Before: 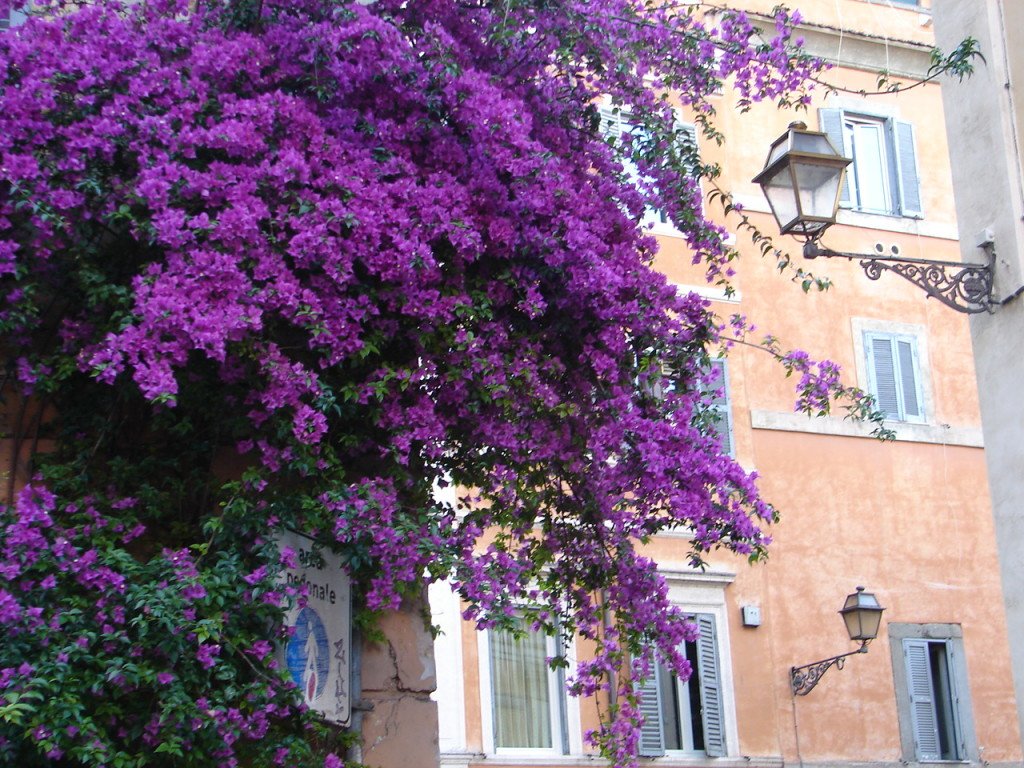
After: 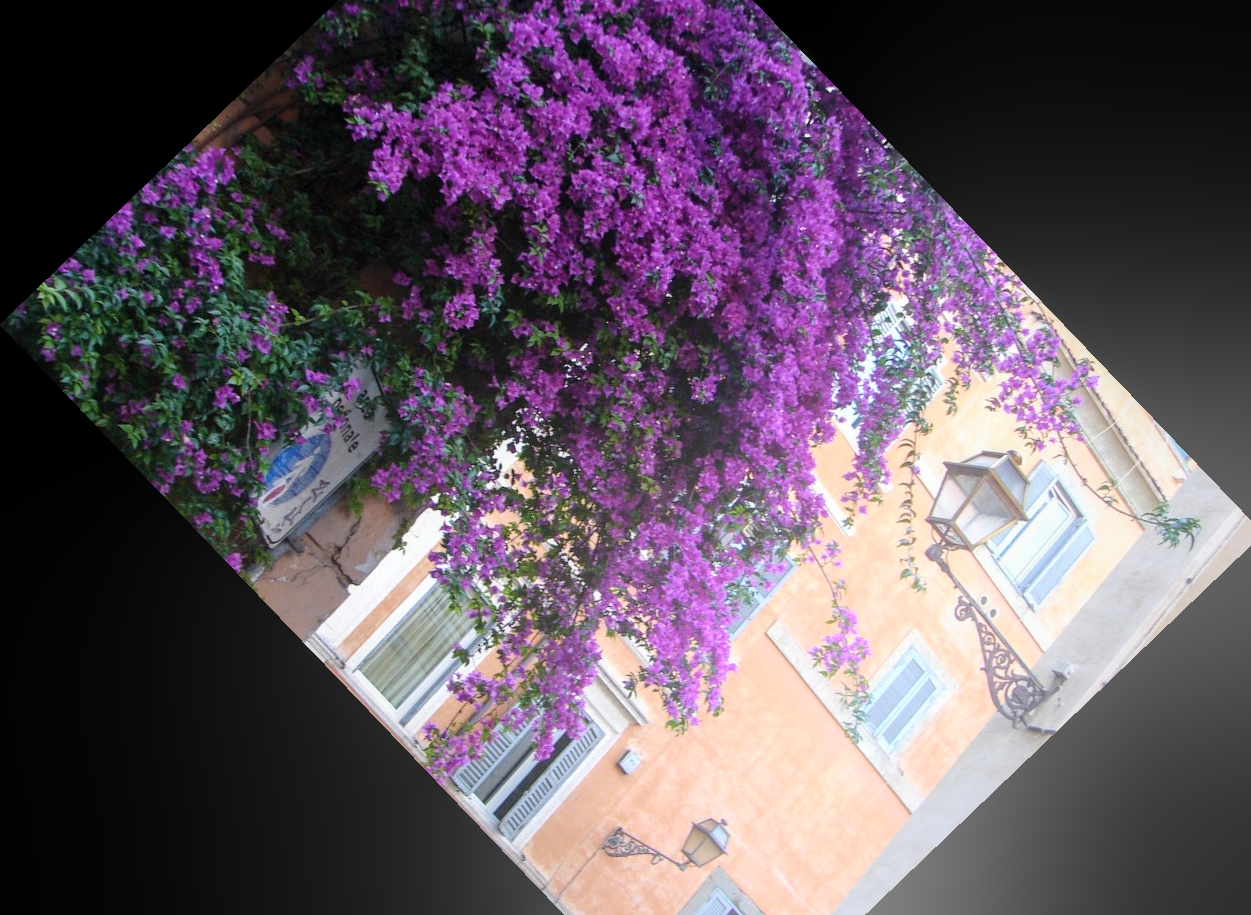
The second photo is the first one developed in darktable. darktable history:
crop and rotate: angle -46.26°, top 16.234%, right 0.912%, bottom 11.704%
bloom: size 38%, threshold 95%, strength 30%
local contrast: on, module defaults
